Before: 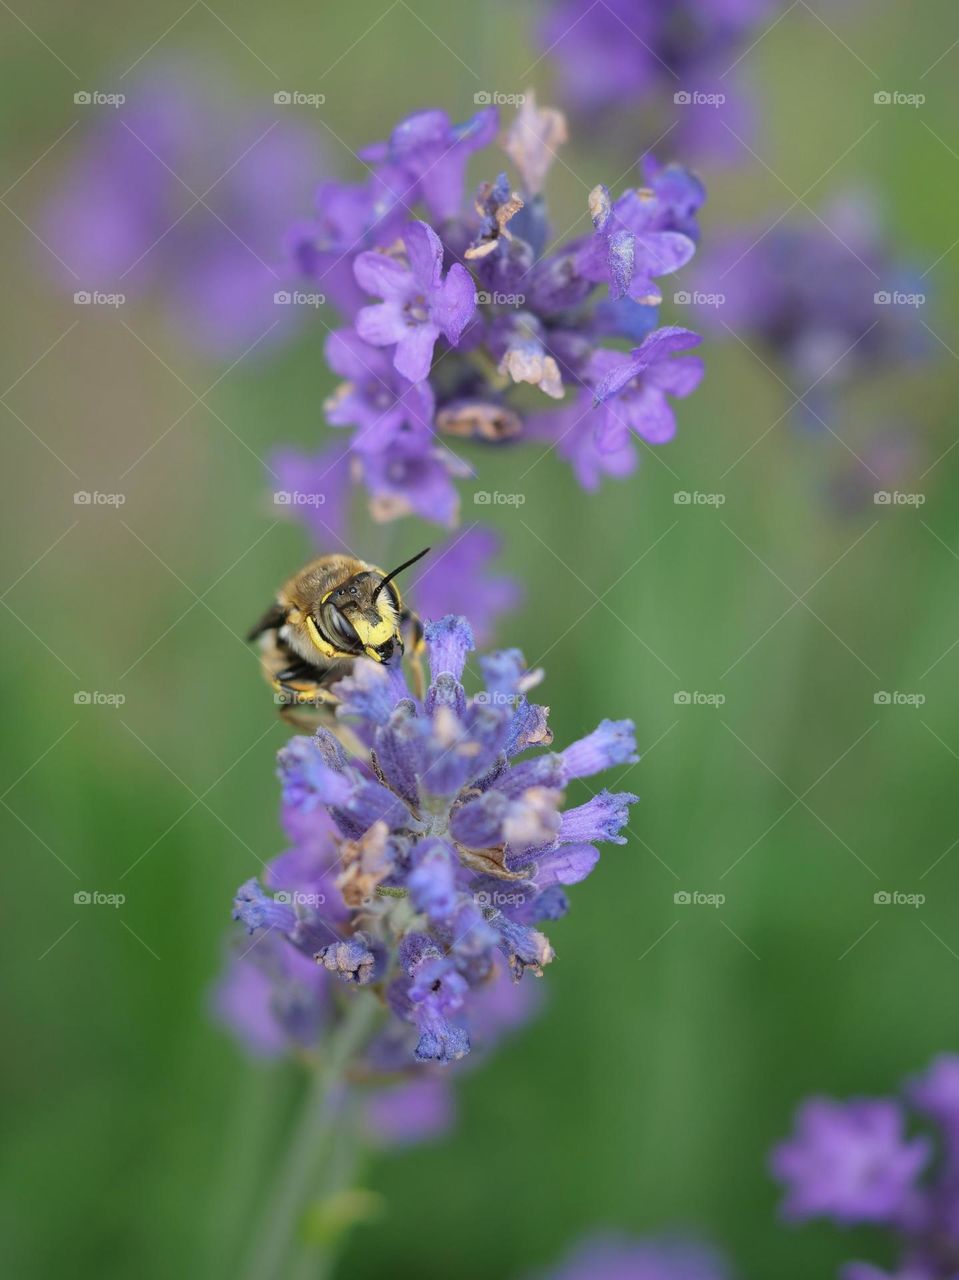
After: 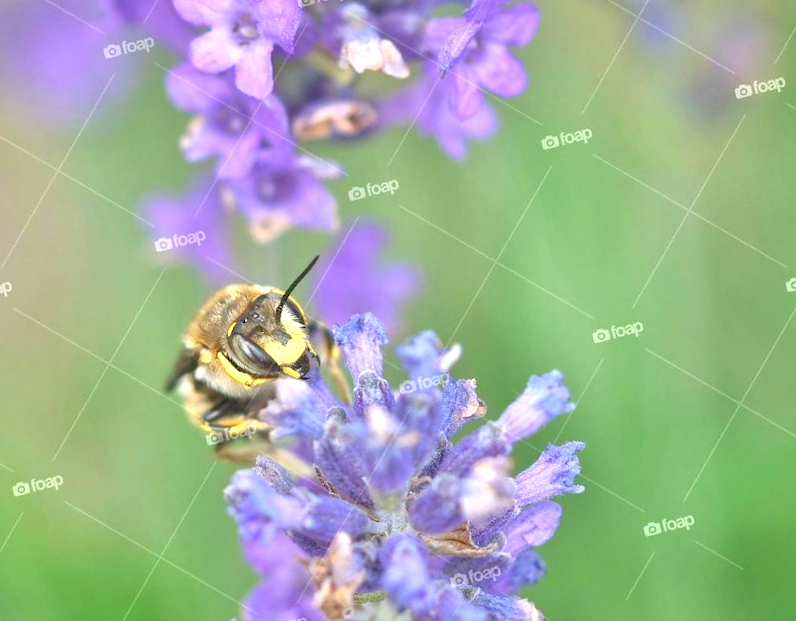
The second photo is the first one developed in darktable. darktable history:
tone curve: curves: ch0 [(0, 0) (0.077, 0.082) (0.765, 0.73) (1, 1)]
tone equalizer: -8 EV 2 EV, -7 EV 2 EV, -6 EV 2 EV, -5 EV 2 EV, -4 EV 2 EV, -3 EV 1.5 EV, -2 EV 1 EV, -1 EV 0.5 EV
rotate and perspective: rotation -14.8°, crop left 0.1, crop right 0.903, crop top 0.25, crop bottom 0.748
exposure: black level correction 0, exposure 0.9 EV, compensate highlight preservation false
crop: left 11.225%, top 5.381%, right 9.565%, bottom 10.314%
